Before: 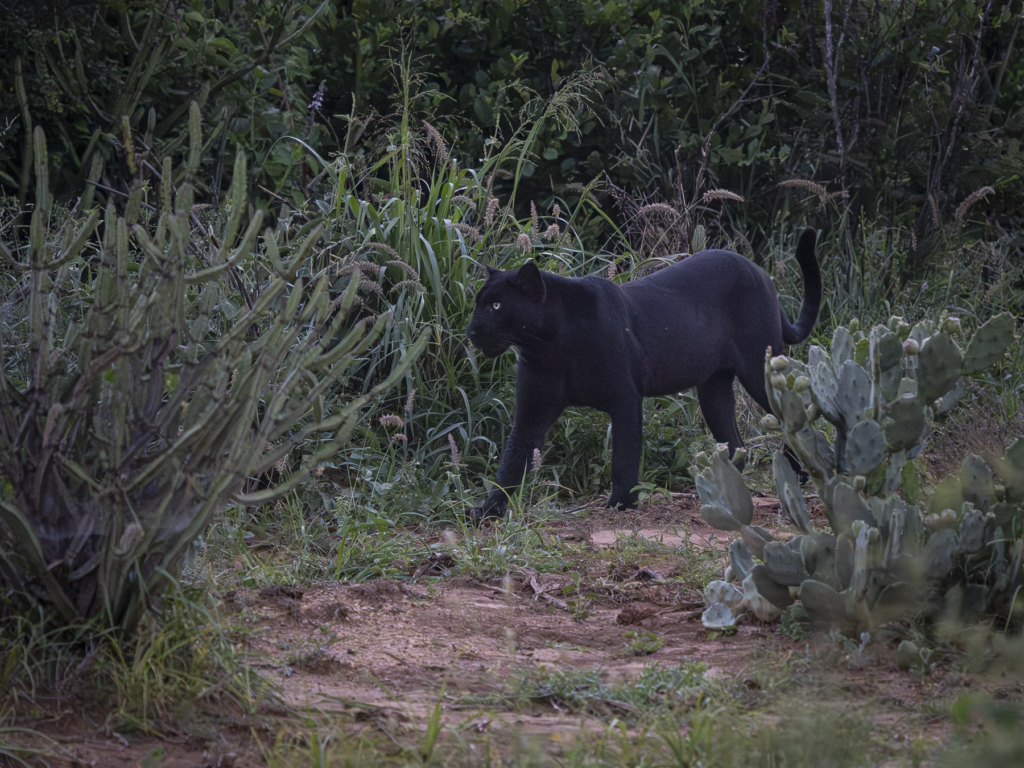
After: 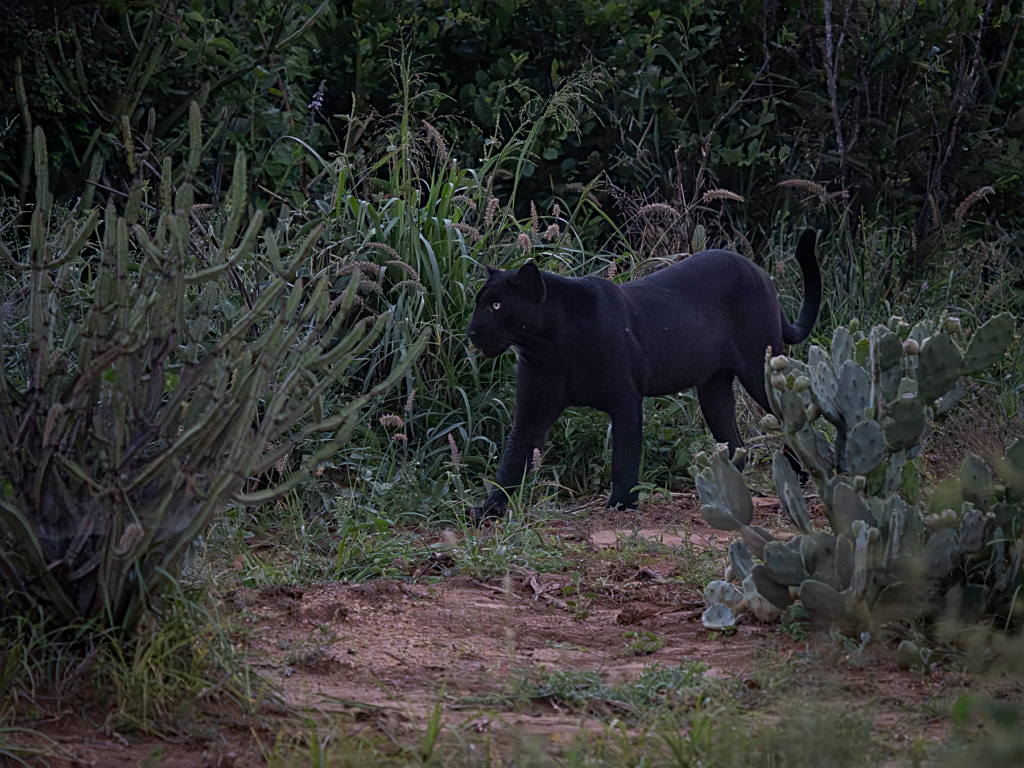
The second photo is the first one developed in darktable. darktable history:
sharpen: on, module defaults
tone equalizer: on, module defaults
exposure: exposure -0.59 EV, compensate highlight preservation false
